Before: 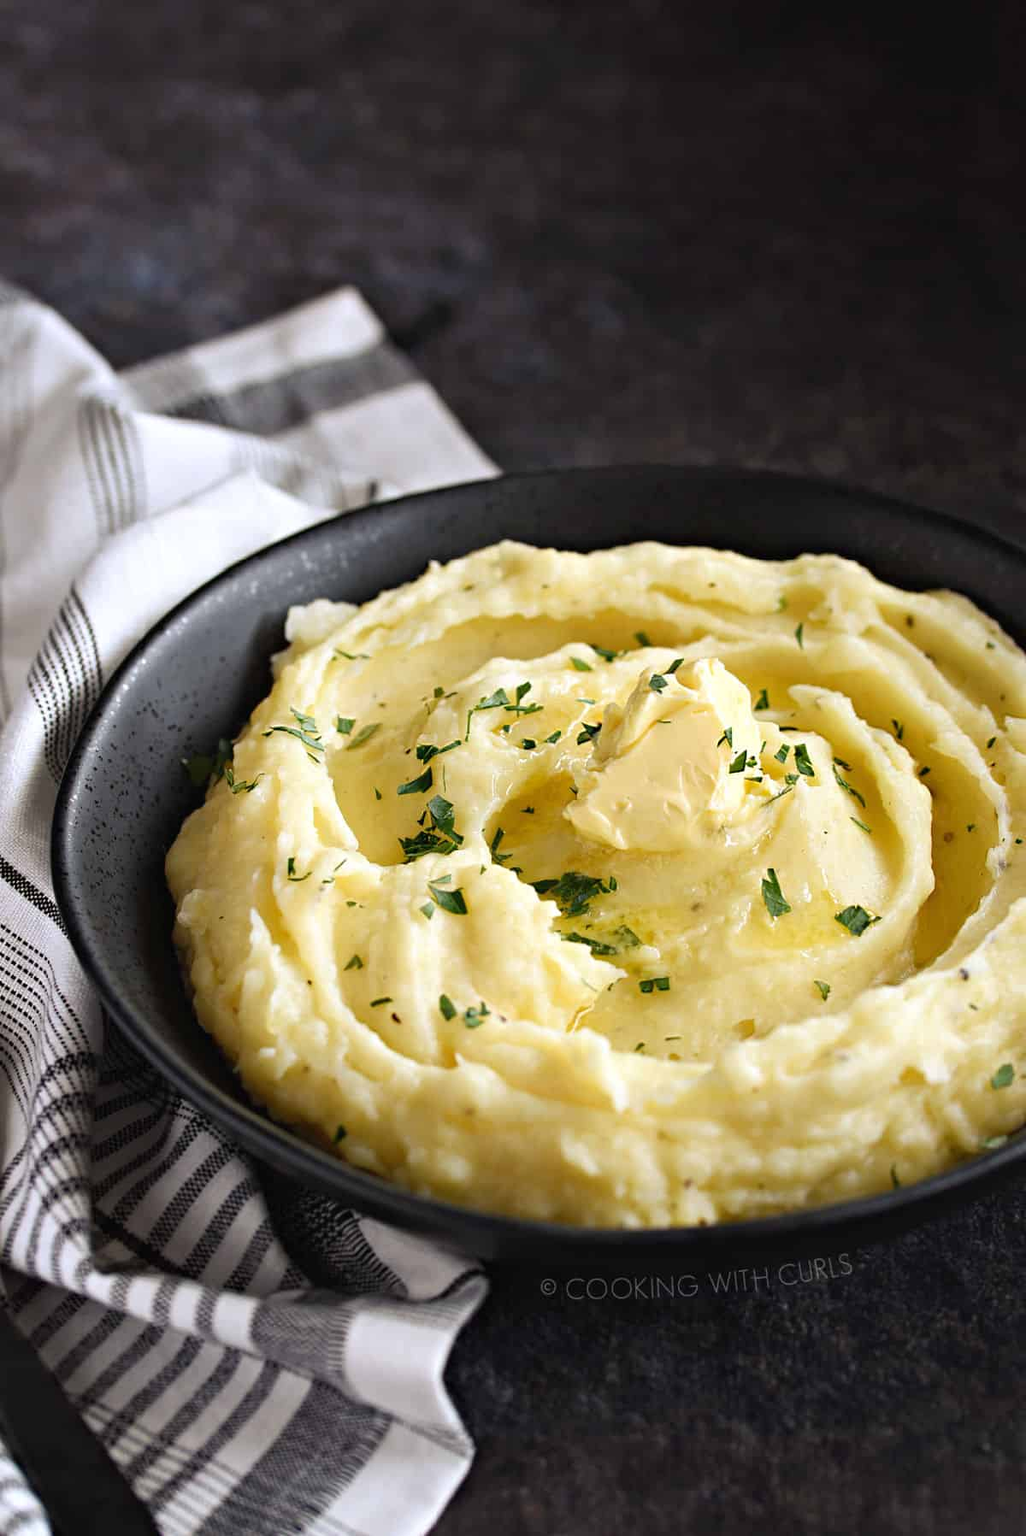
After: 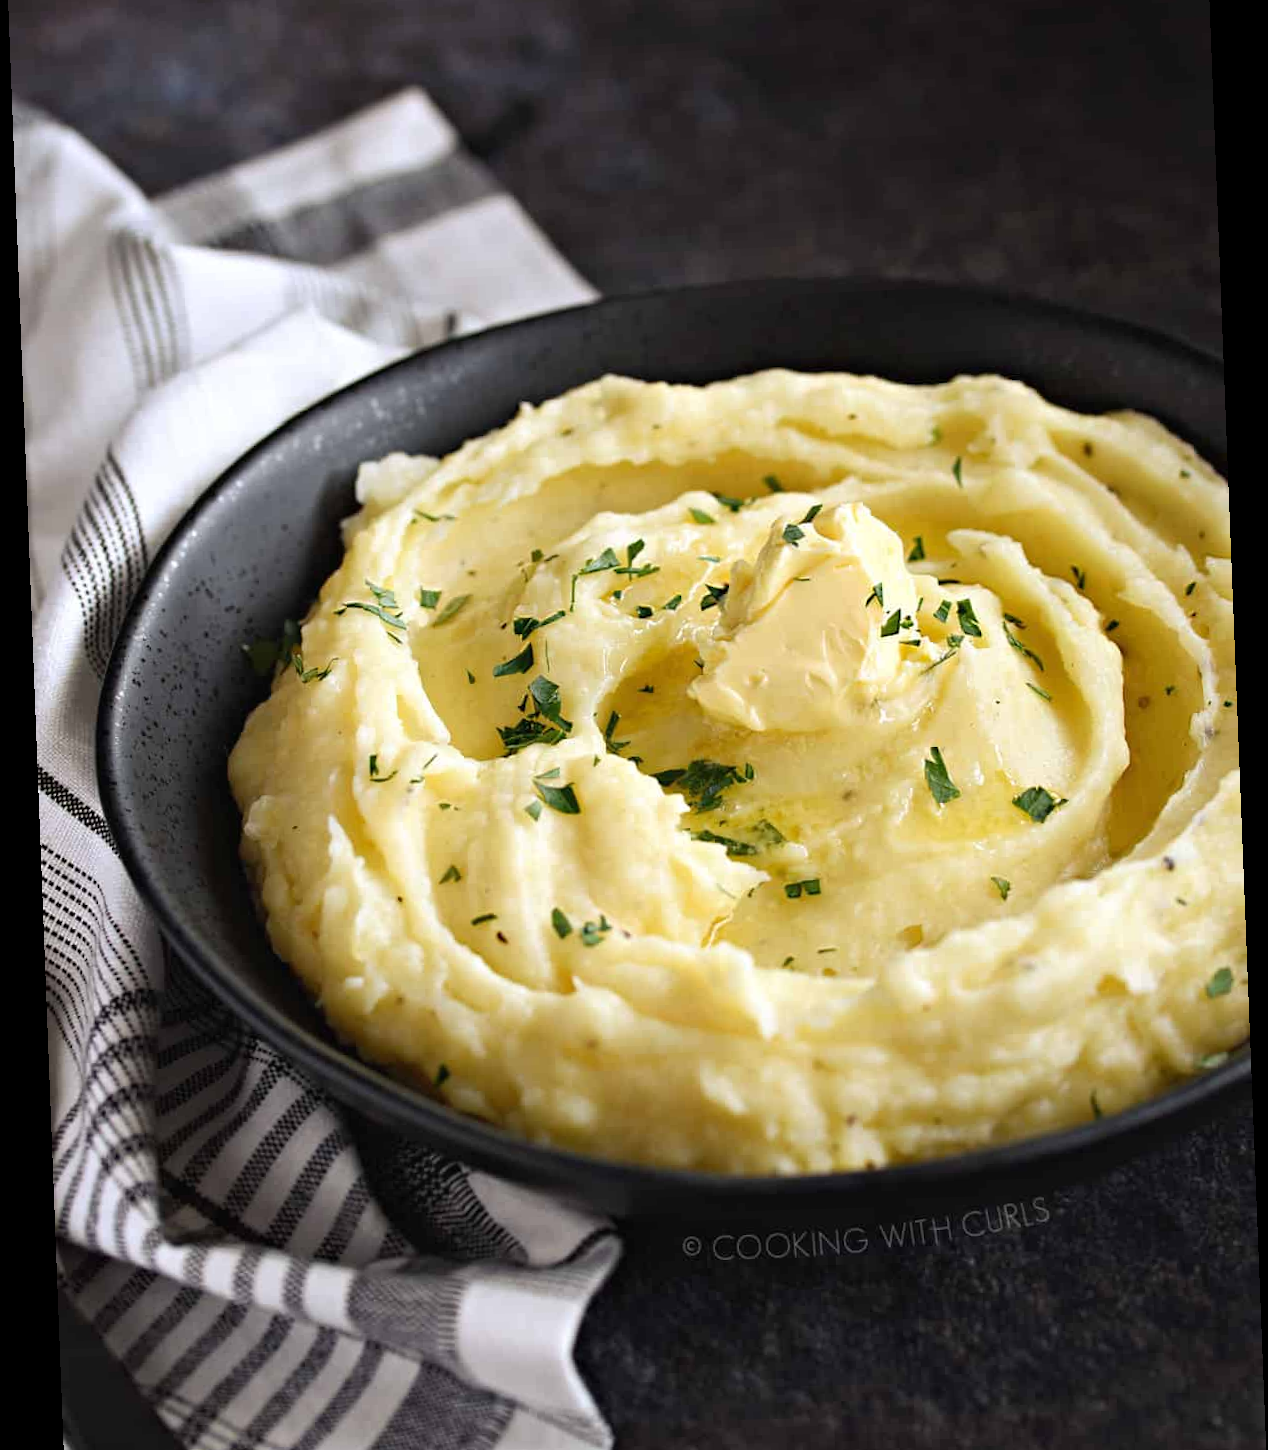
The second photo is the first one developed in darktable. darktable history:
rotate and perspective: rotation -2.22°, lens shift (horizontal) -0.022, automatic cropping off
crop and rotate: top 15.774%, bottom 5.506%
